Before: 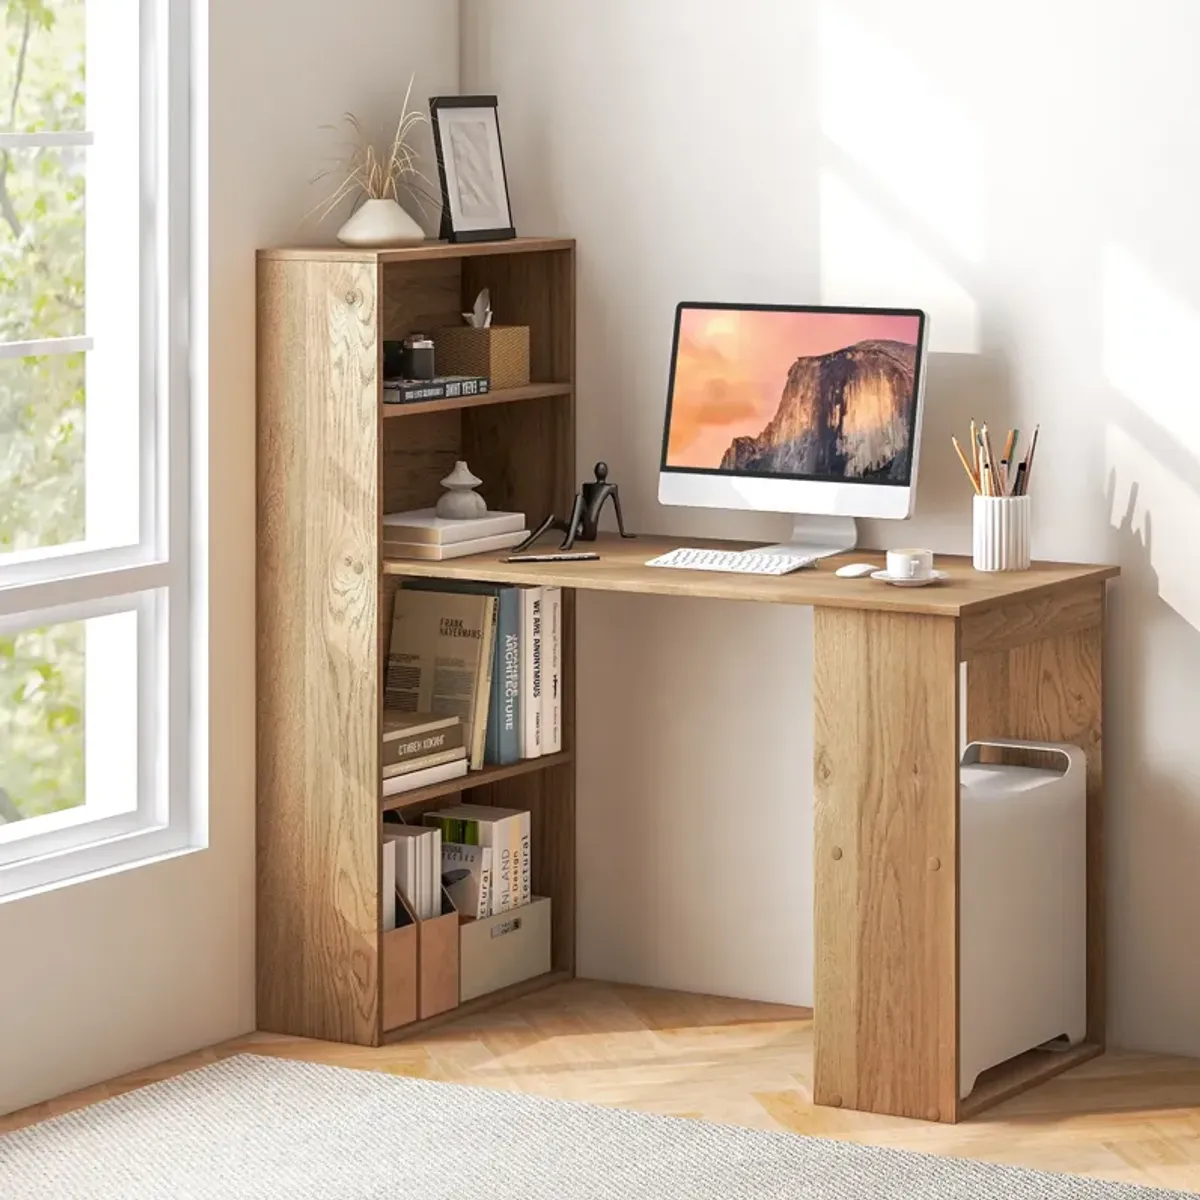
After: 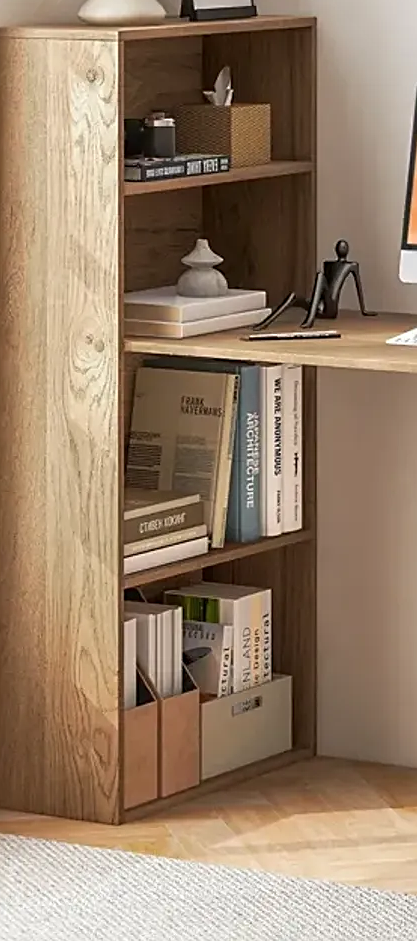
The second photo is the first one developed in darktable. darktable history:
sharpen: on, module defaults
crop and rotate: left 21.628%, top 18.551%, right 43.583%, bottom 2.995%
shadows and highlights: shadows 37.13, highlights -26.87, soften with gaussian
